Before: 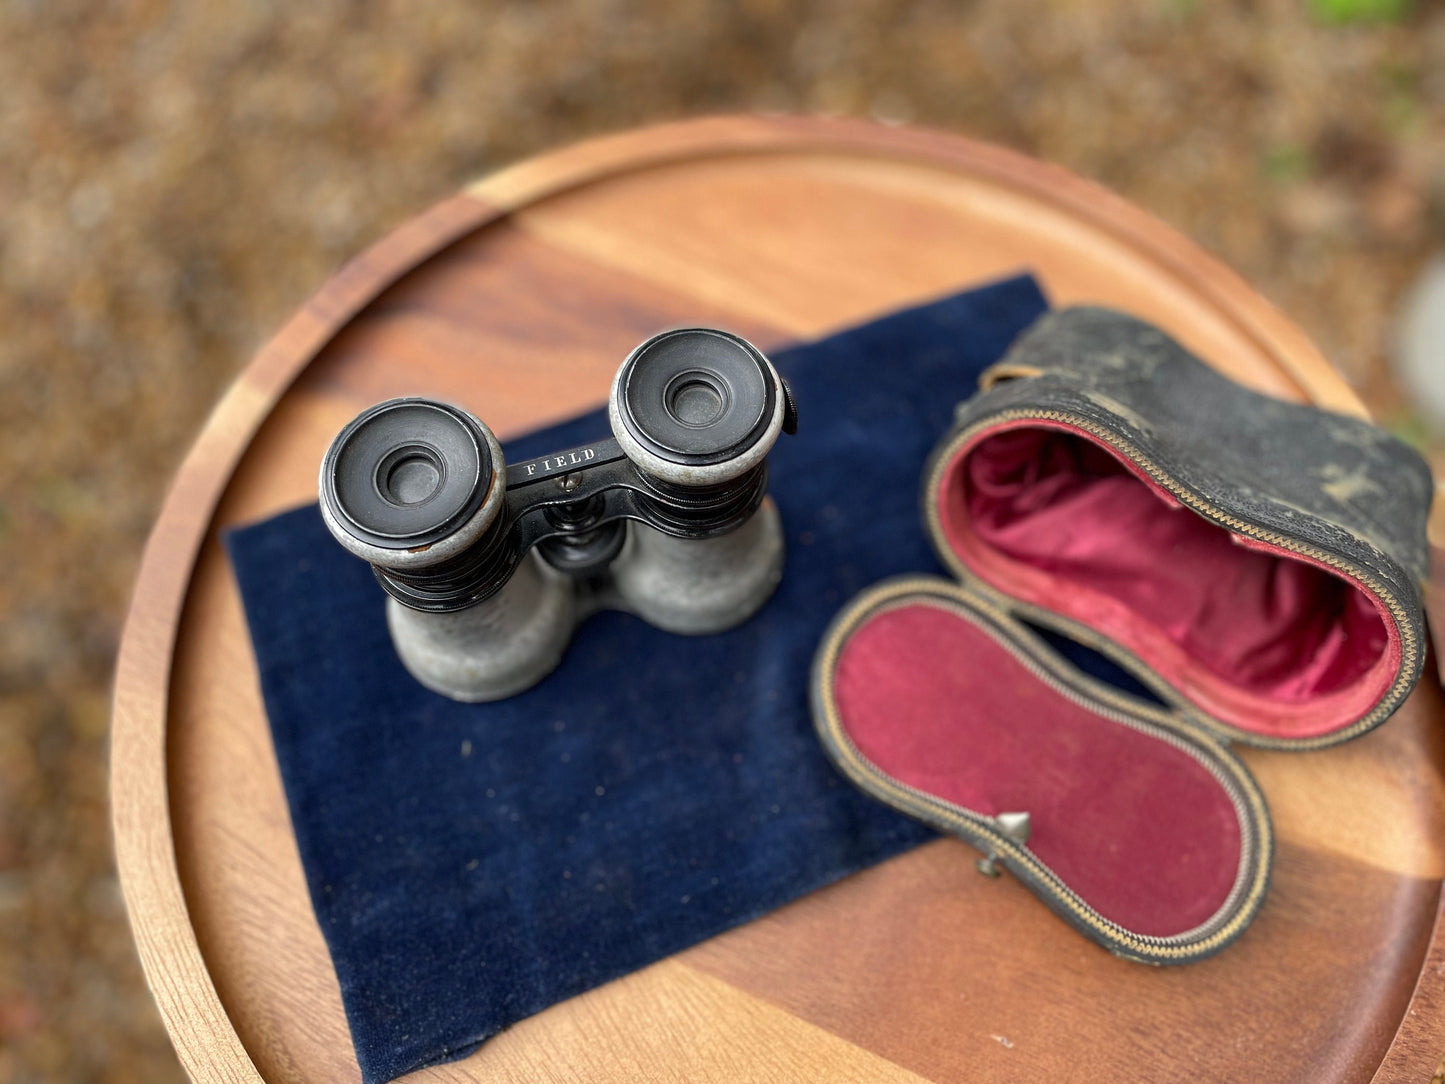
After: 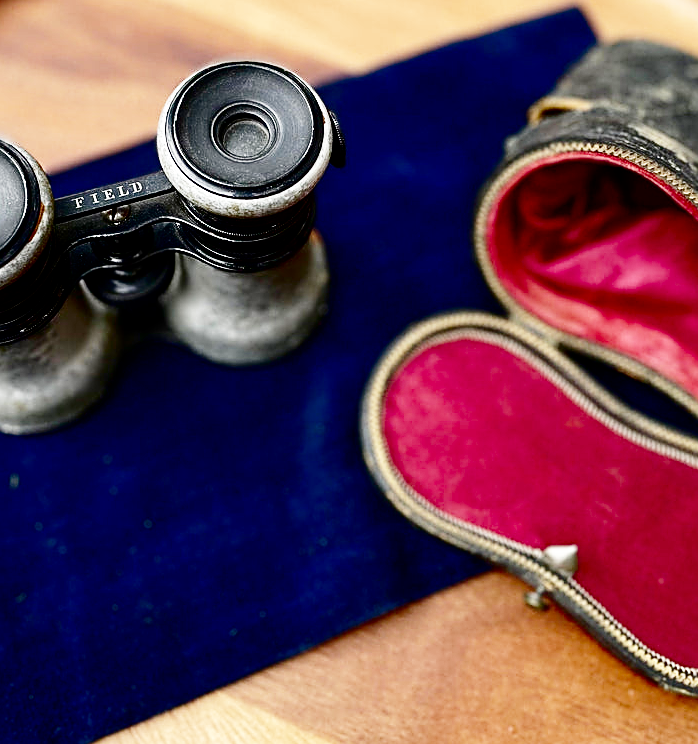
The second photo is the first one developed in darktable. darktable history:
crop: left 31.347%, top 24.688%, right 20.321%, bottom 6.596%
base curve: curves: ch0 [(0, 0) (0, 0) (0.002, 0.001) (0.008, 0.003) (0.019, 0.011) (0.037, 0.037) (0.064, 0.11) (0.102, 0.232) (0.152, 0.379) (0.216, 0.524) (0.296, 0.665) (0.394, 0.789) (0.512, 0.881) (0.651, 0.945) (0.813, 0.986) (1, 1)], preserve colors none
sharpen: on, module defaults
contrast brightness saturation: contrast 0.091, brightness -0.584, saturation 0.17
